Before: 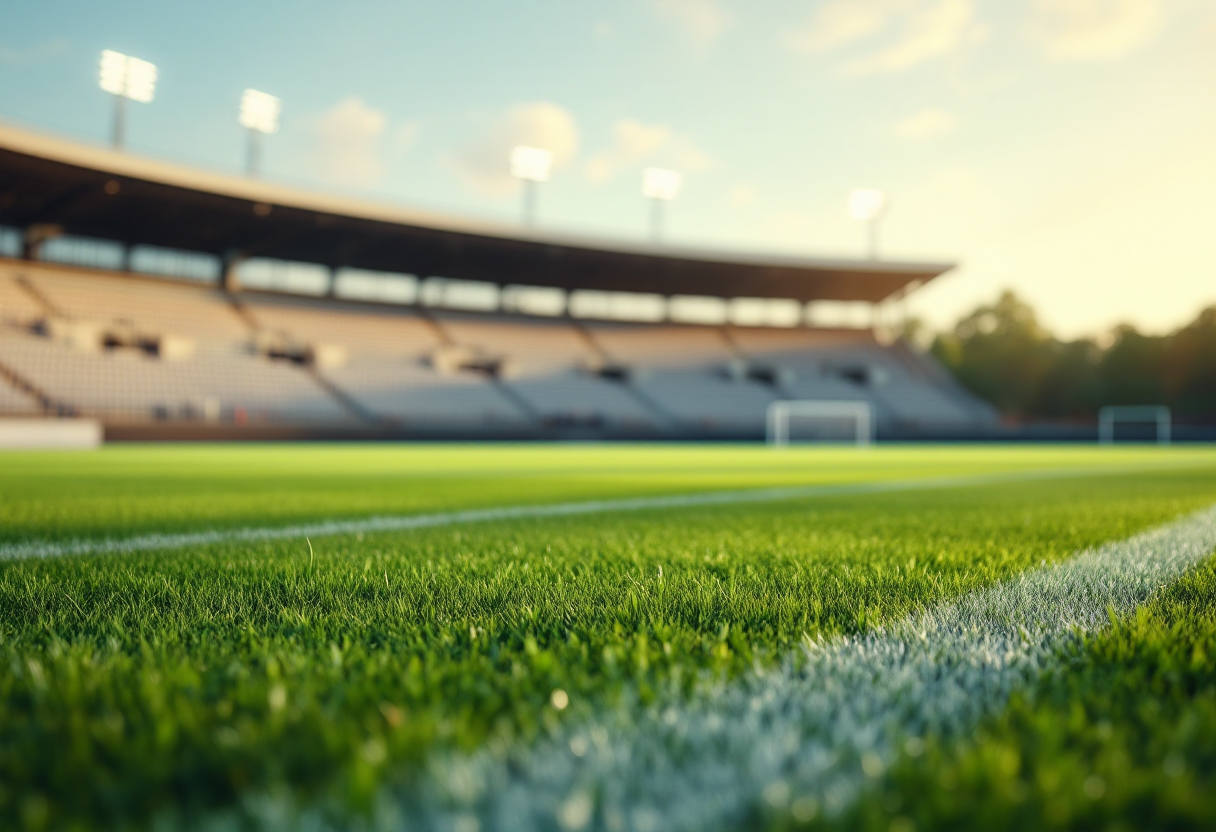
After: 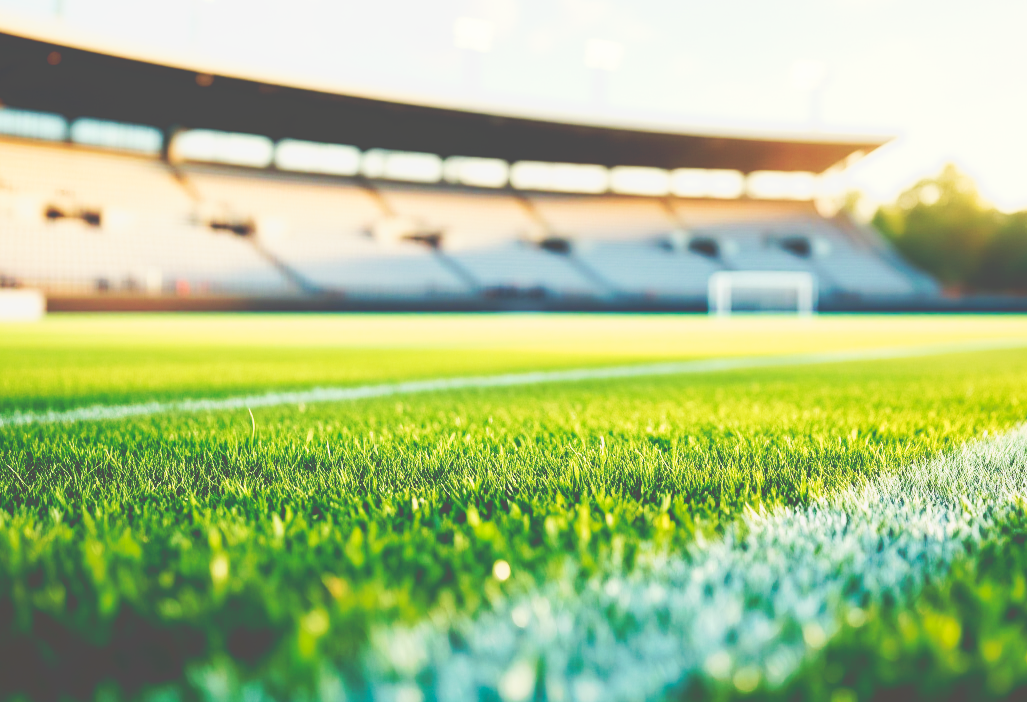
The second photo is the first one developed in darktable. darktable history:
tone curve: curves: ch0 [(0, 0) (0.003, 0.279) (0.011, 0.287) (0.025, 0.295) (0.044, 0.304) (0.069, 0.316) (0.1, 0.319) (0.136, 0.316) (0.177, 0.32) (0.224, 0.359) (0.277, 0.421) (0.335, 0.511) (0.399, 0.639) (0.468, 0.734) (0.543, 0.827) (0.623, 0.89) (0.709, 0.944) (0.801, 0.965) (0.898, 0.968) (1, 1)], preserve colors none
velvia: on, module defaults
tone equalizer: on, module defaults
crop and rotate: left 4.842%, top 15.51%, right 10.668%
